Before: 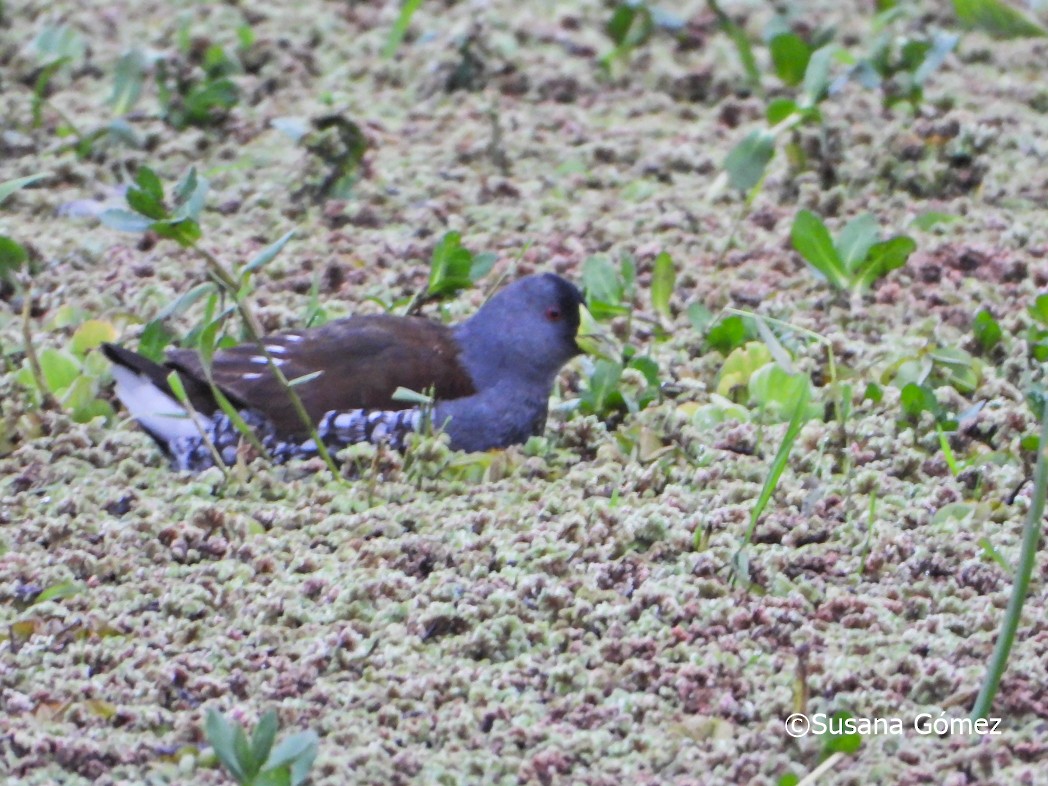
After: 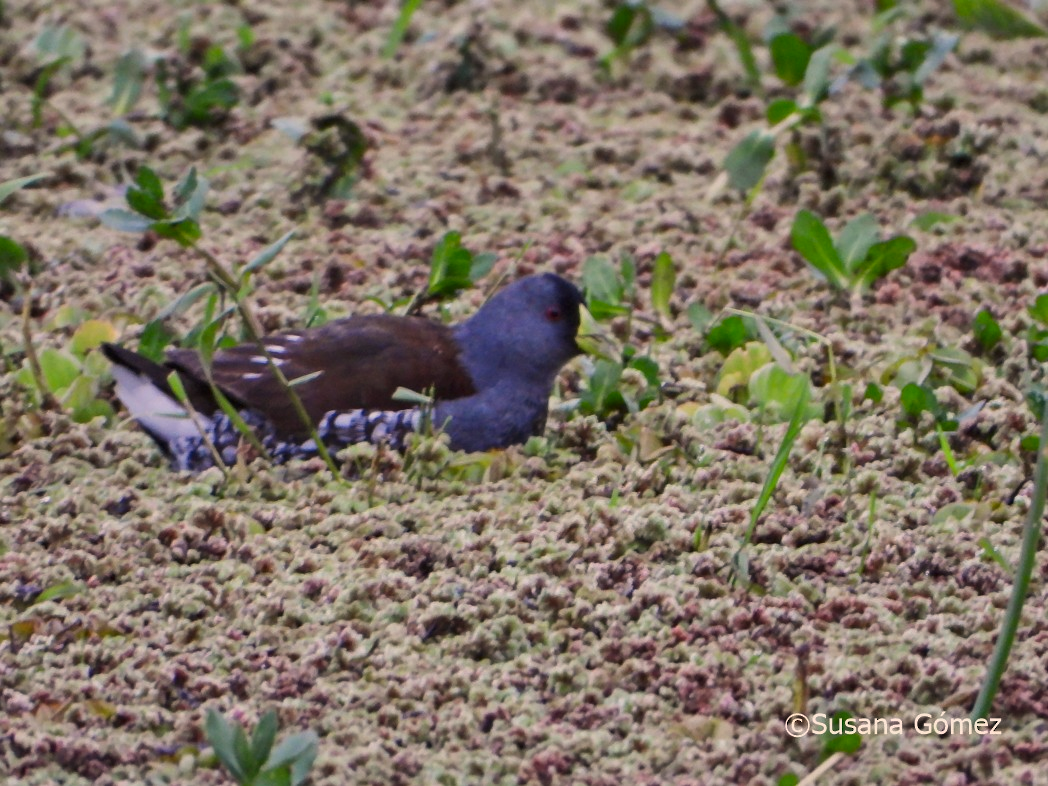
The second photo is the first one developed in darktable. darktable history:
shadows and highlights: radius 200, shadows 63.51, highlights -58.6, highlights color adjustment 0%, soften with gaussian
contrast brightness saturation: brightness -0.12, saturation 0.02
exposure: black level correction 0.029, exposure -0.116 EV
white balance: red 1.103, blue 0.936
